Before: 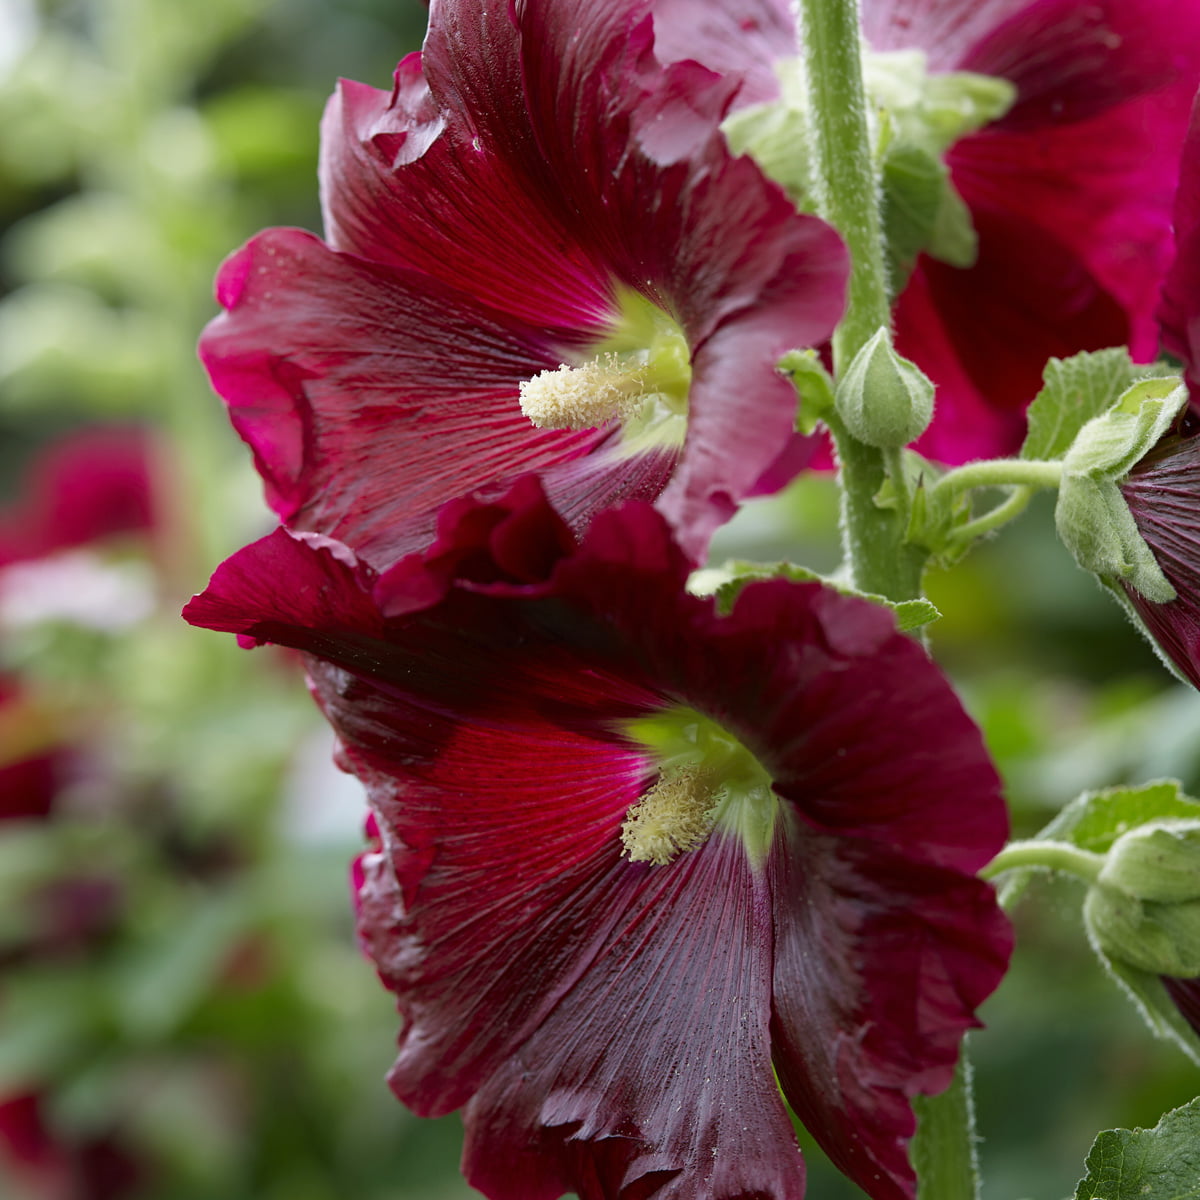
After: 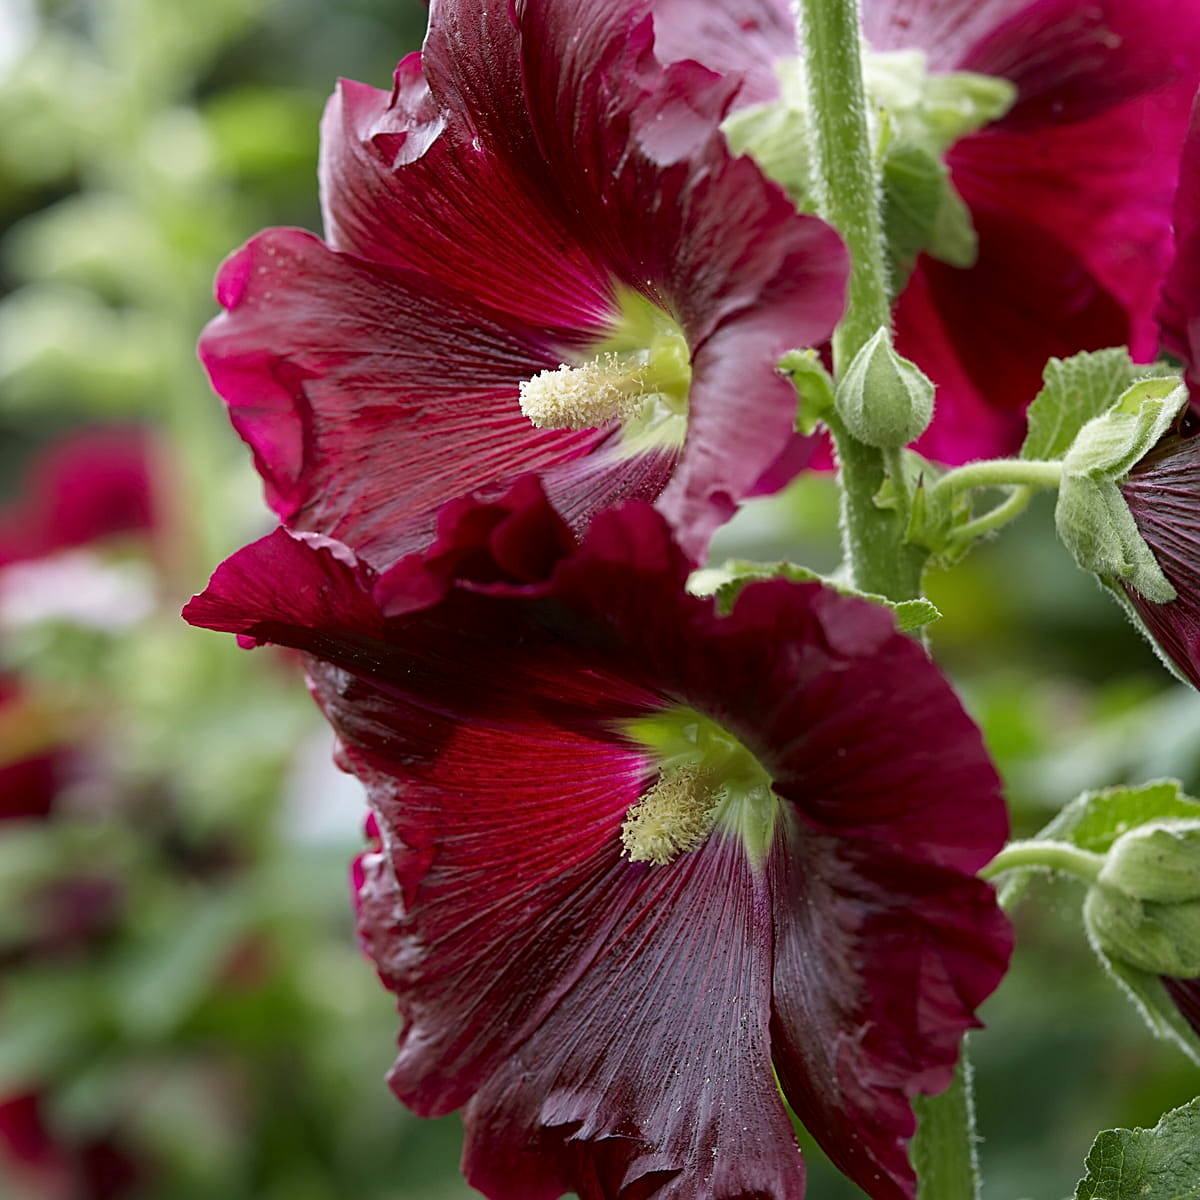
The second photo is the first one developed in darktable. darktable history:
sharpen: on, module defaults
local contrast: highlights 100%, shadows 100%, detail 120%, midtone range 0.2
